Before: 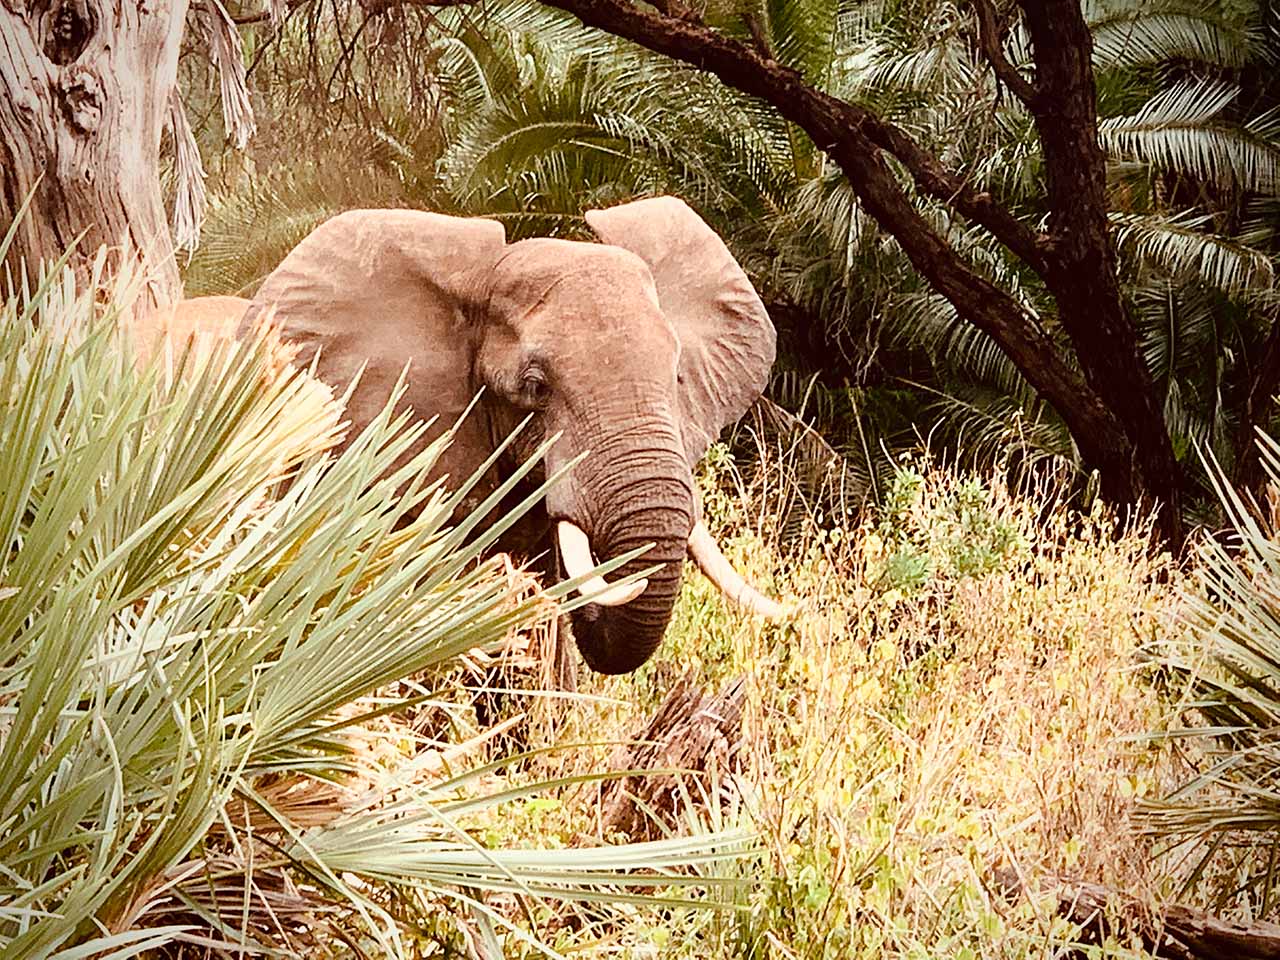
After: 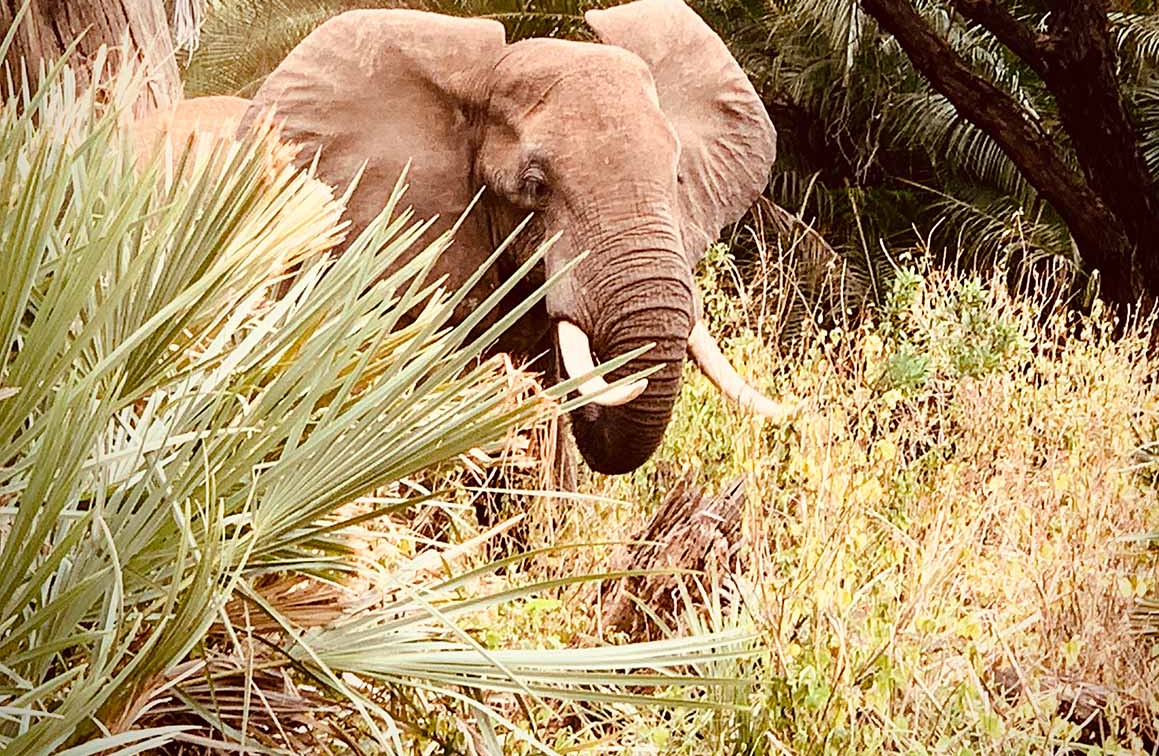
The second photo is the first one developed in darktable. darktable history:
crop: top 20.916%, right 9.437%, bottom 0.316%
